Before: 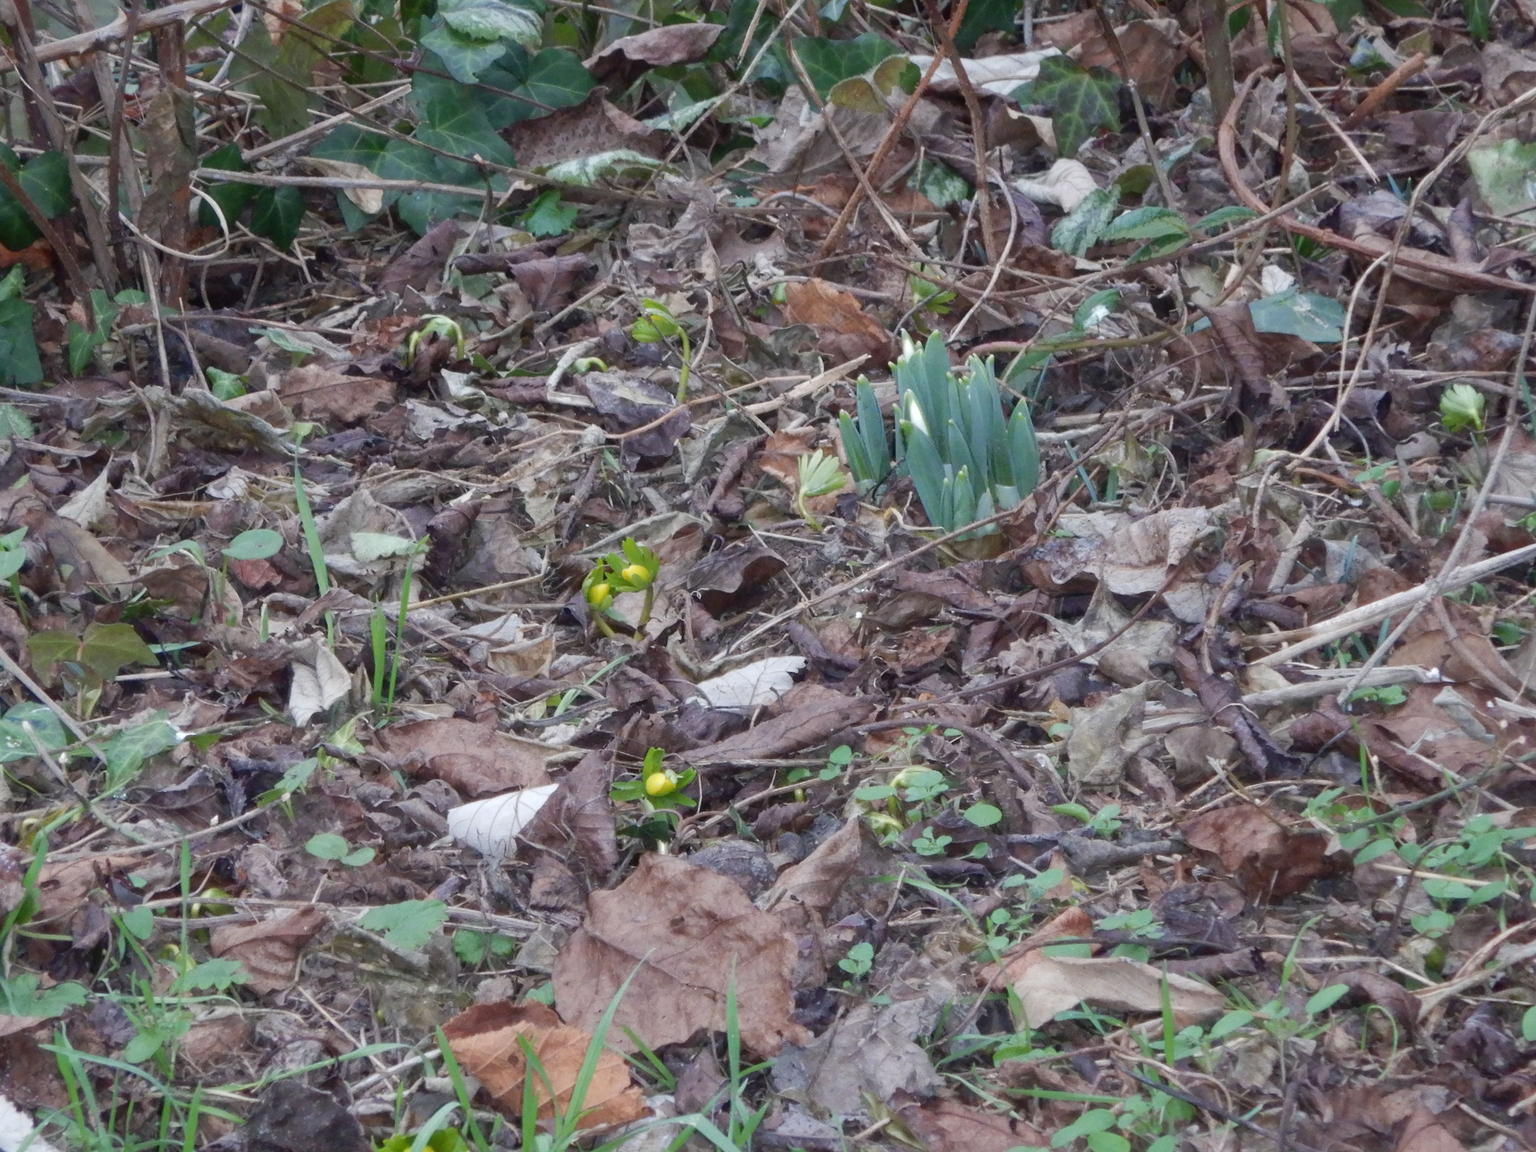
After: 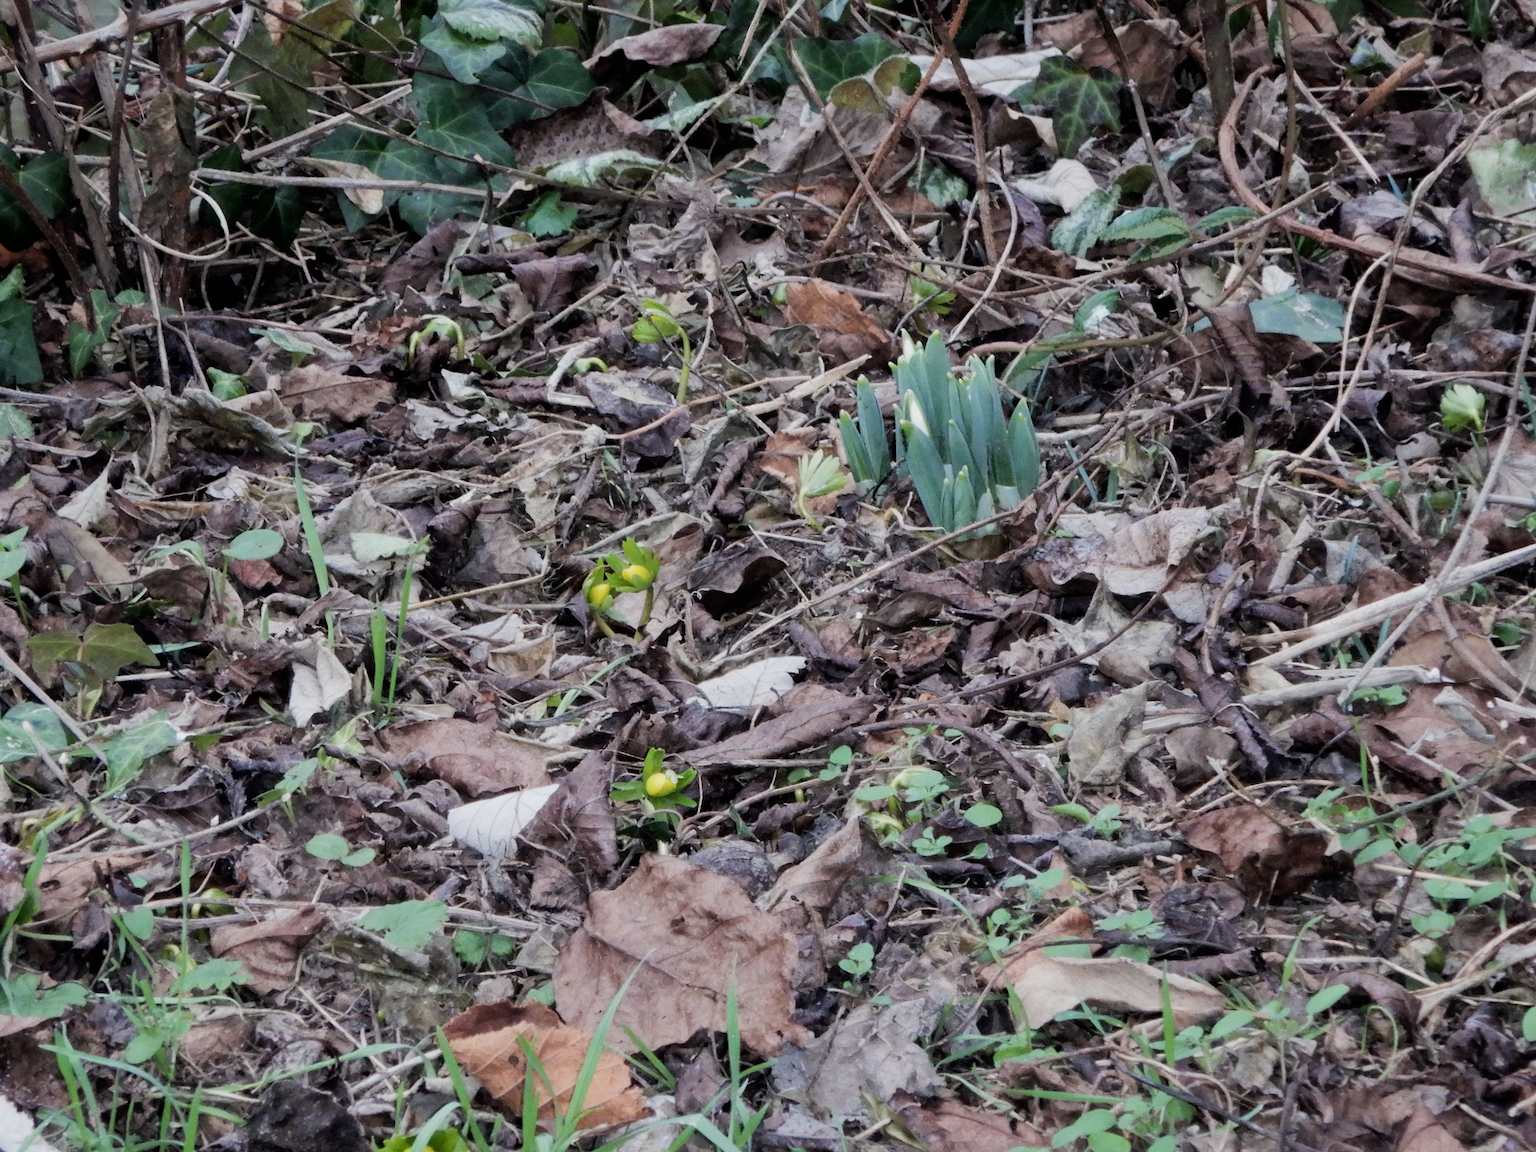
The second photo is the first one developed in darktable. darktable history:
filmic rgb: black relative exposure -5.14 EV, white relative exposure 3.99 EV, hardness 2.88, contrast 1.402, highlights saturation mix -29.98%
